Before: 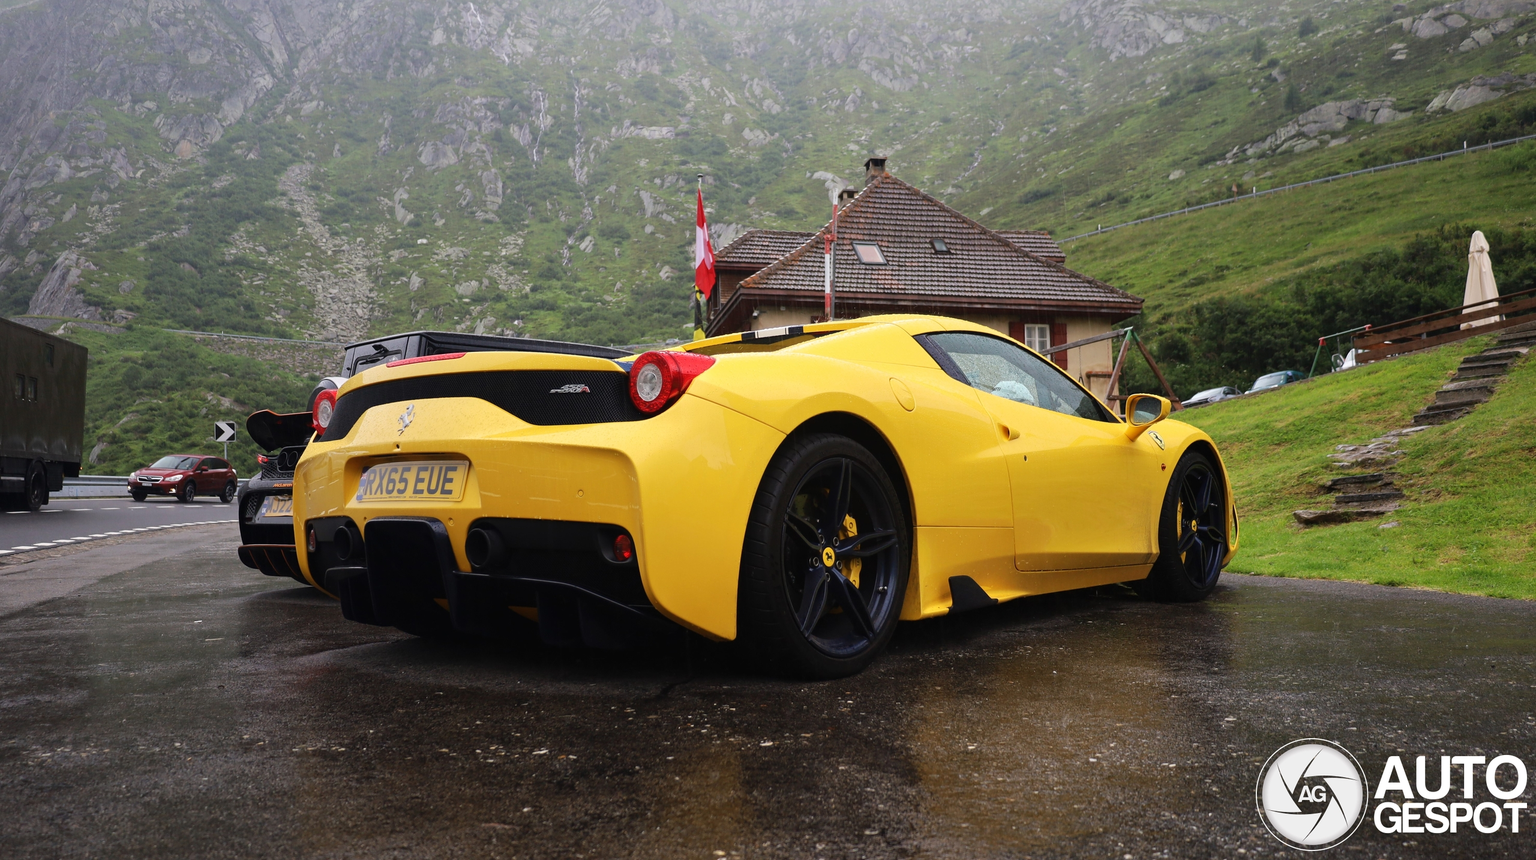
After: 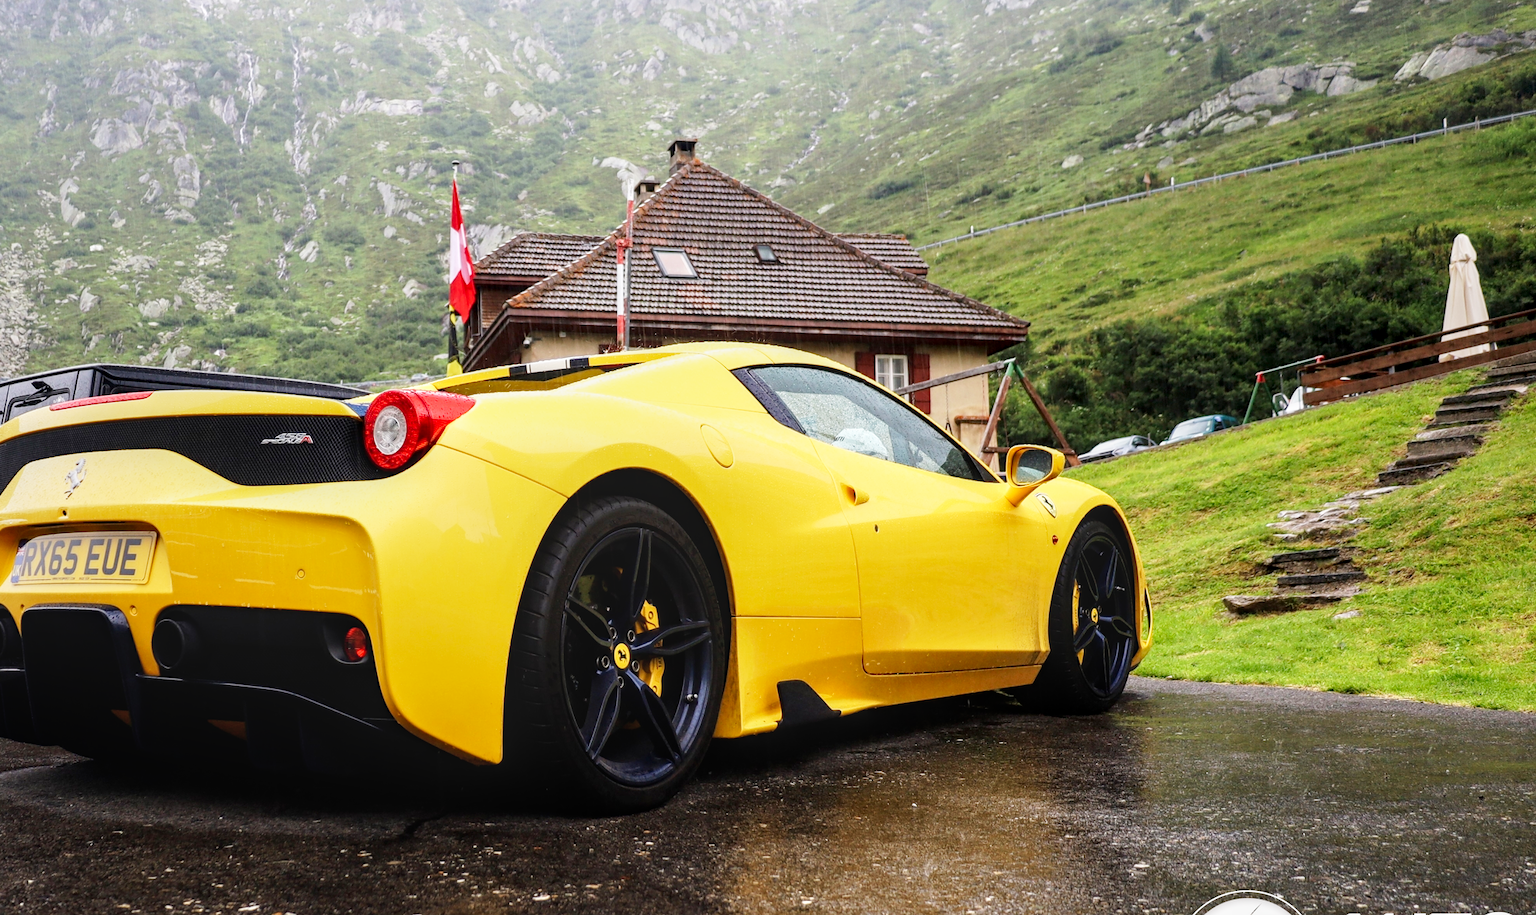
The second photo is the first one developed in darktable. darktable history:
crop: left 22.668%, top 5.86%, bottom 11.76%
local contrast: on, module defaults
base curve: curves: ch0 [(0, 0) (0.005, 0.002) (0.15, 0.3) (0.4, 0.7) (0.75, 0.95) (1, 1)], preserve colors none
